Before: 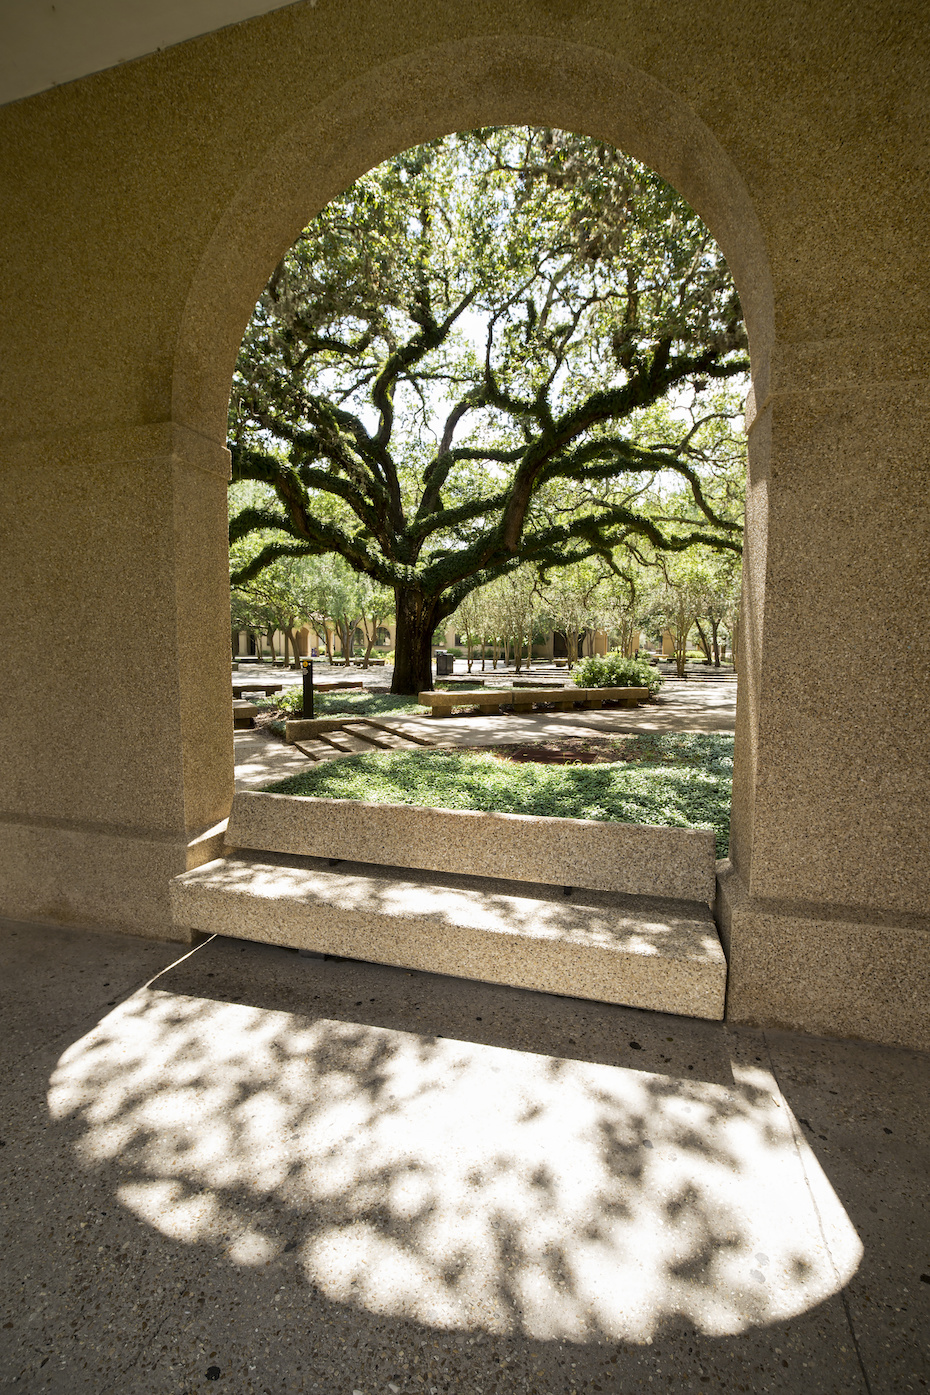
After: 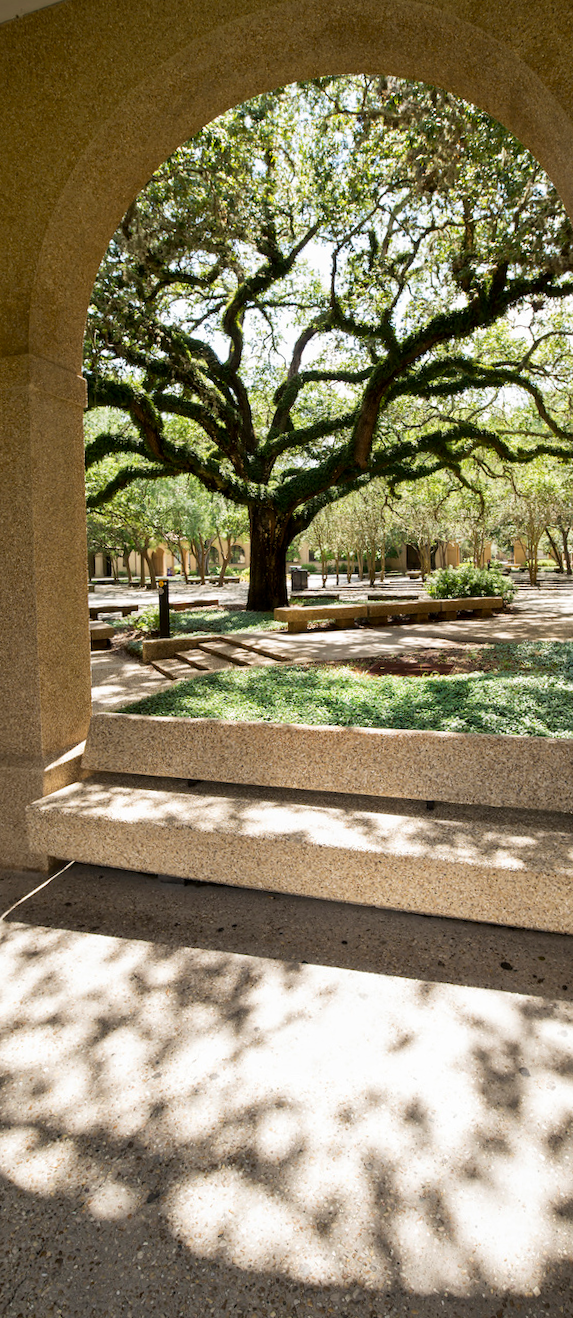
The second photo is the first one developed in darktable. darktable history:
crop and rotate: left 12.648%, right 20.685%
rotate and perspective: rotation -1.68°, lens shift (vertical) -0.146, crop left 0.049, crop right 0.912, crop top 0.032, crop bottom 0.96
